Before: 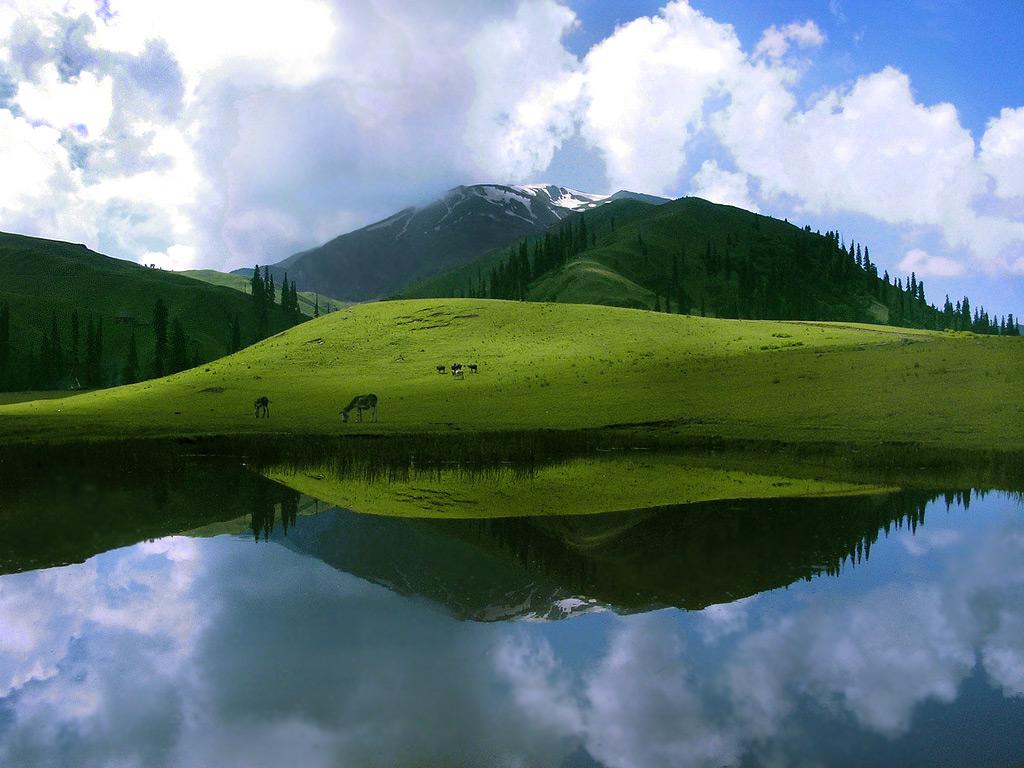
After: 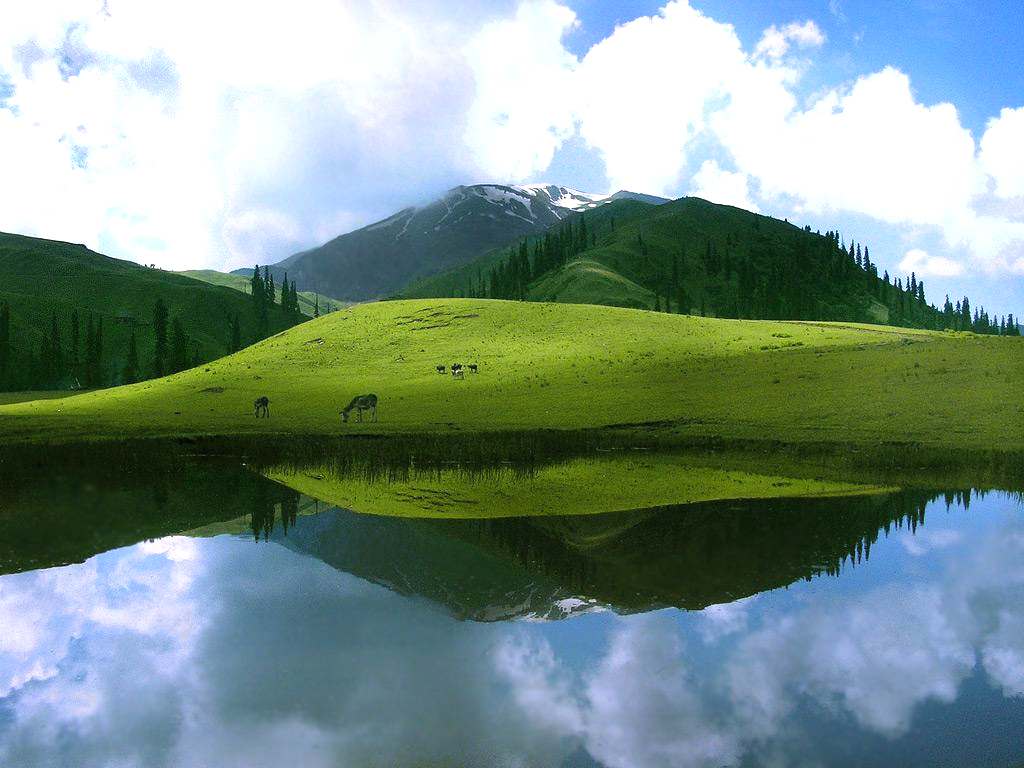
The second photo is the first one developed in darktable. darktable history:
contrast equalizer: y [[0.5, 0.5, 0.472, 0.5, 0.5, 0.5], [0.5 ×6], [0.5 ×6], [0 ×6], [0 ×6]]
exposure: exposure 0.6 EV, compensate highlight preservation false
